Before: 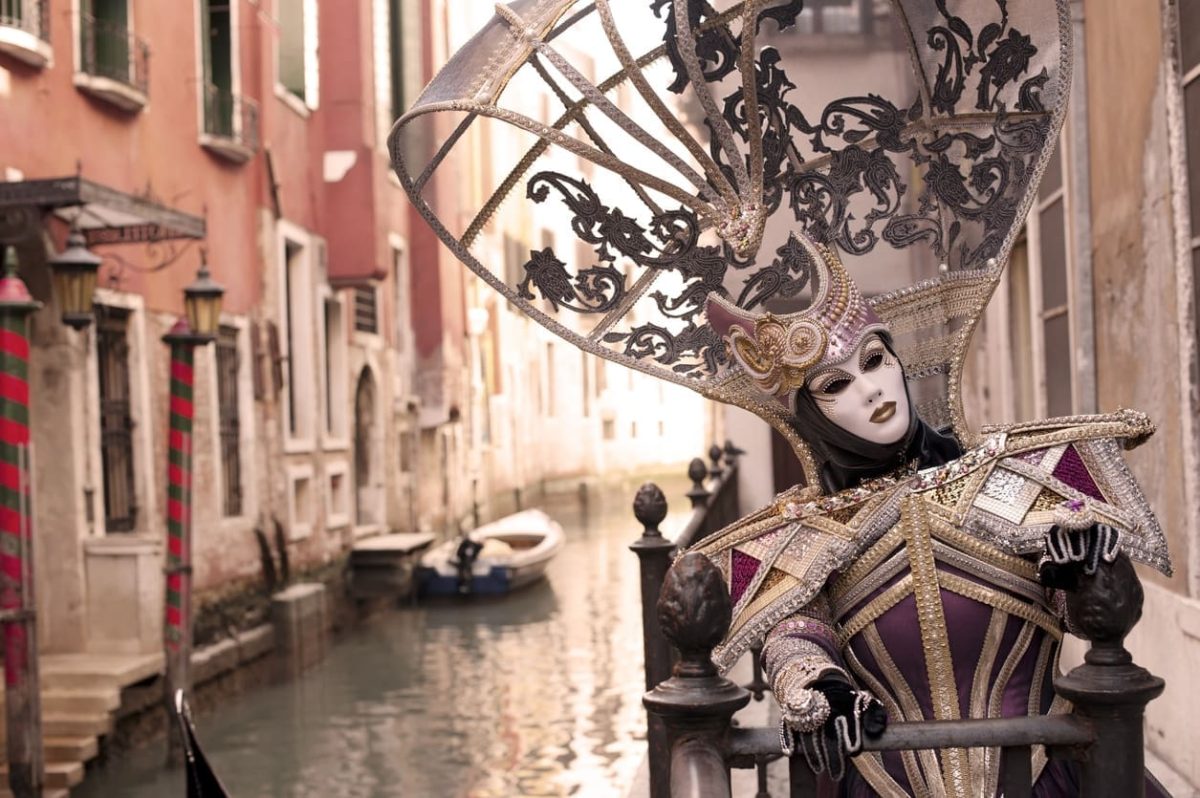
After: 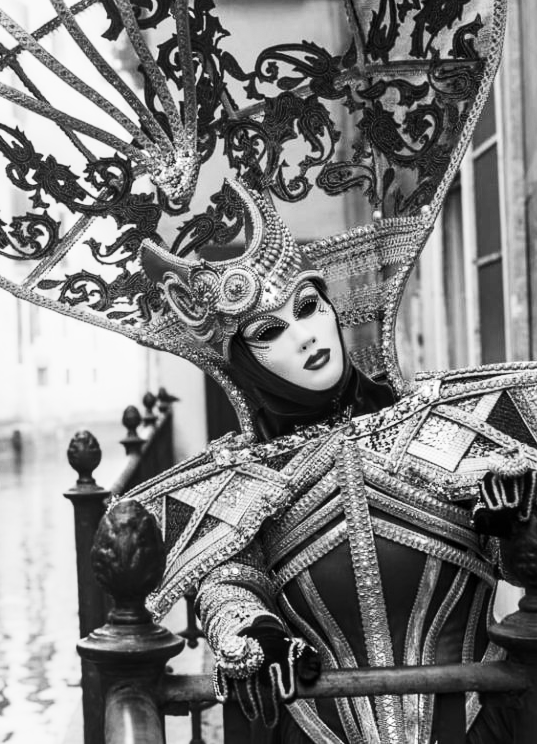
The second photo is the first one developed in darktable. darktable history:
crop: left 47.221%, top 6.764%, right 8.001%
contrast brightness saturation: contrast 0.409, brightness 0.112, saturation 0.206
color calibration: output gray [0.21, 0.42, 0.37, 0], illuminant same as pipeline (D50), adaptation XYZ, x 0.346, y 0.358, temperature 5007.07 K
local contrast: on, module defaults
